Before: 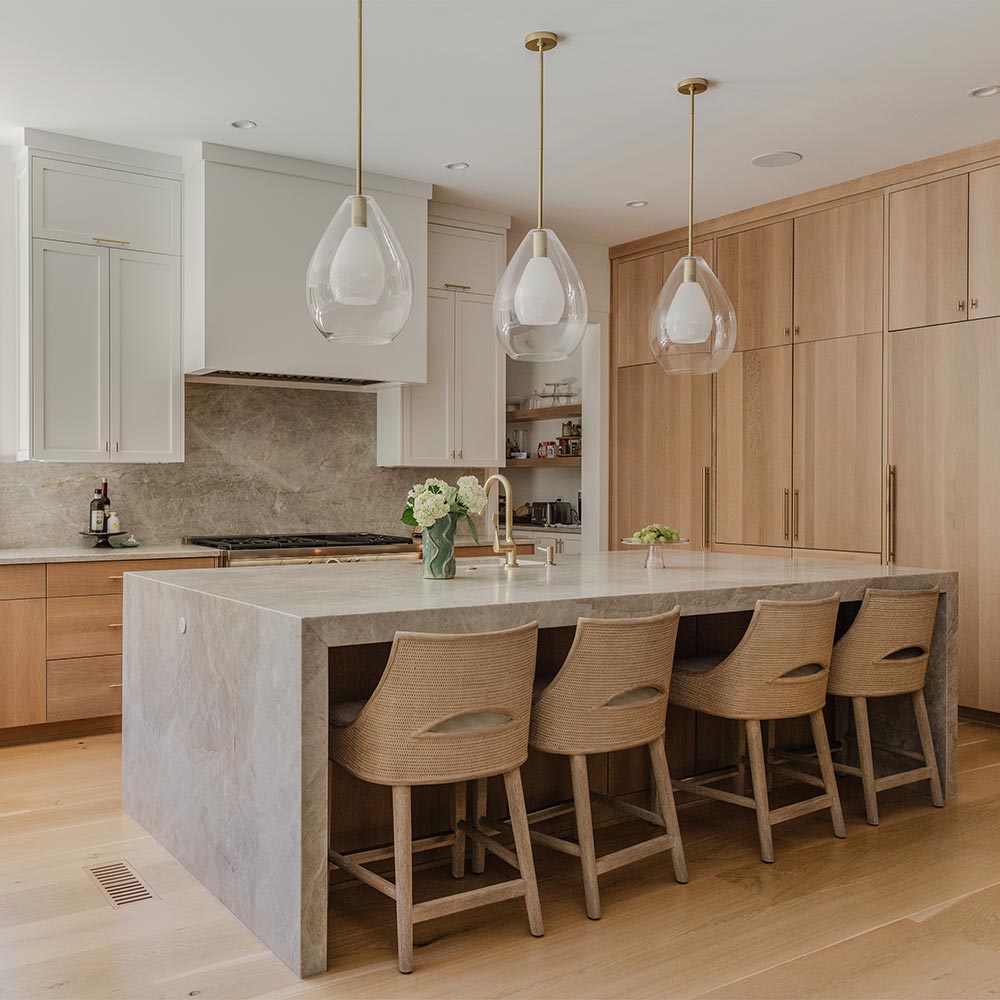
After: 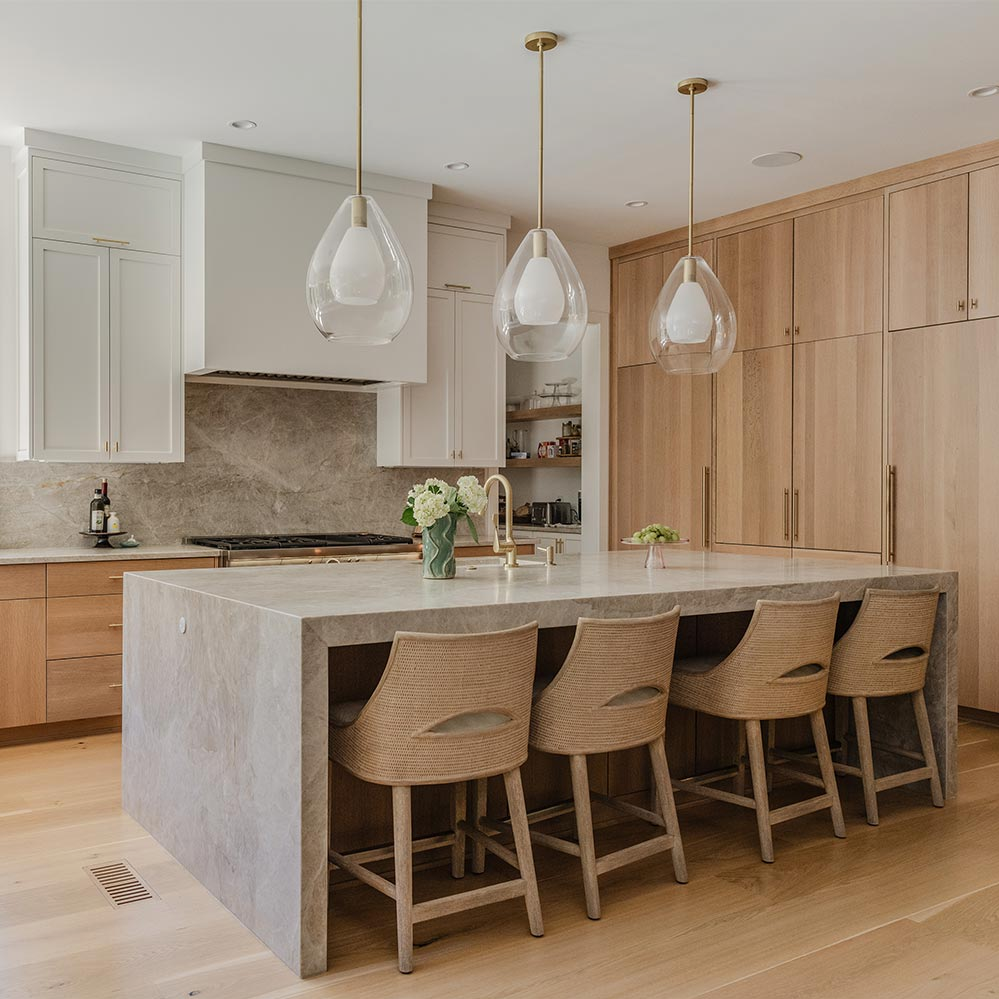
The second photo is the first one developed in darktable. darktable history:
shadows and highlights: shadows -10, white point adjustment 1.5, highlights 10
